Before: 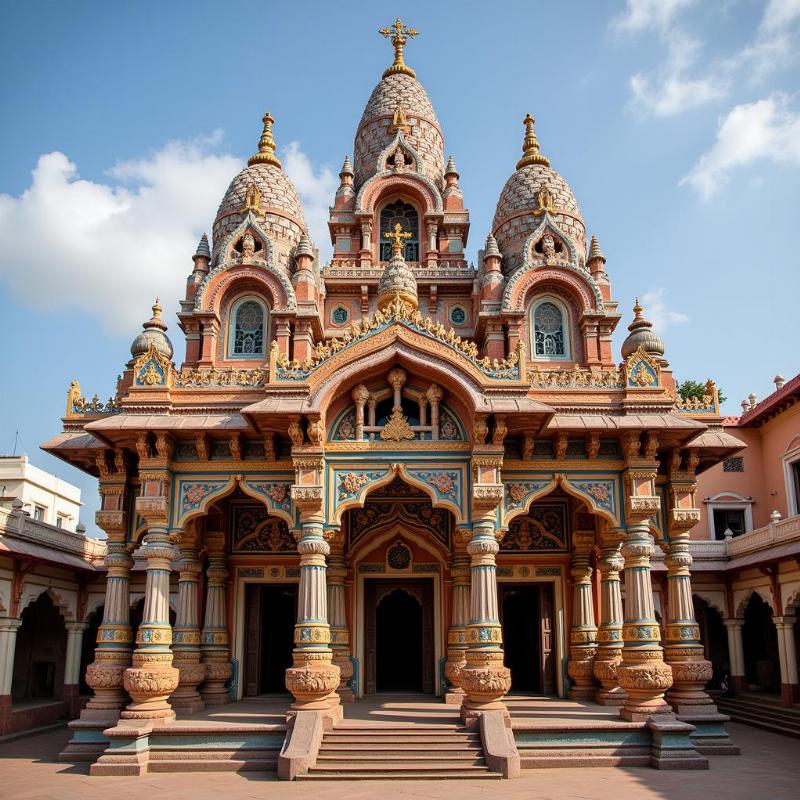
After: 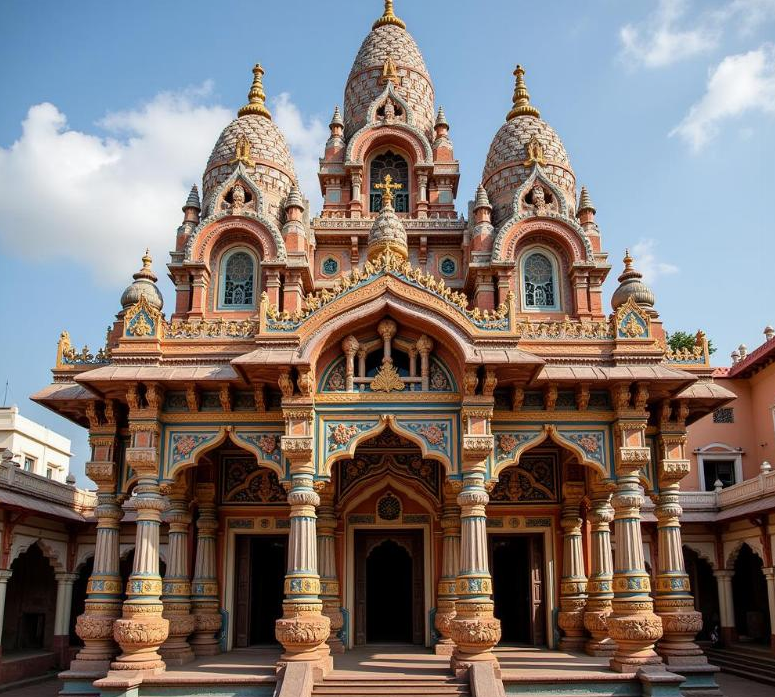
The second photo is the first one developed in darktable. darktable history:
exposure: exposure -0.01 EV, compensate highlight preservation false
crop: left 1.319%, top 6.168%, right 1.735%, bottom 6.661%
